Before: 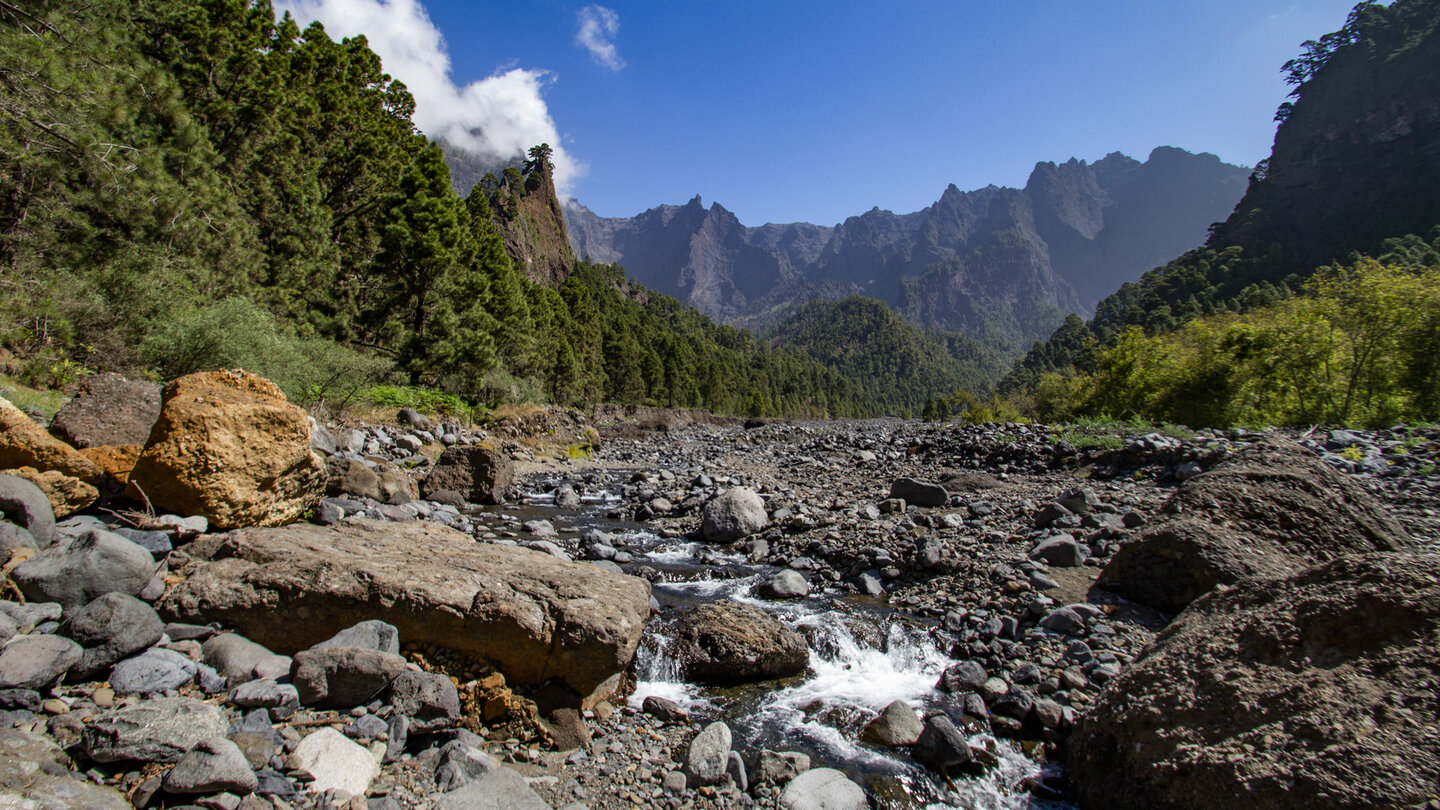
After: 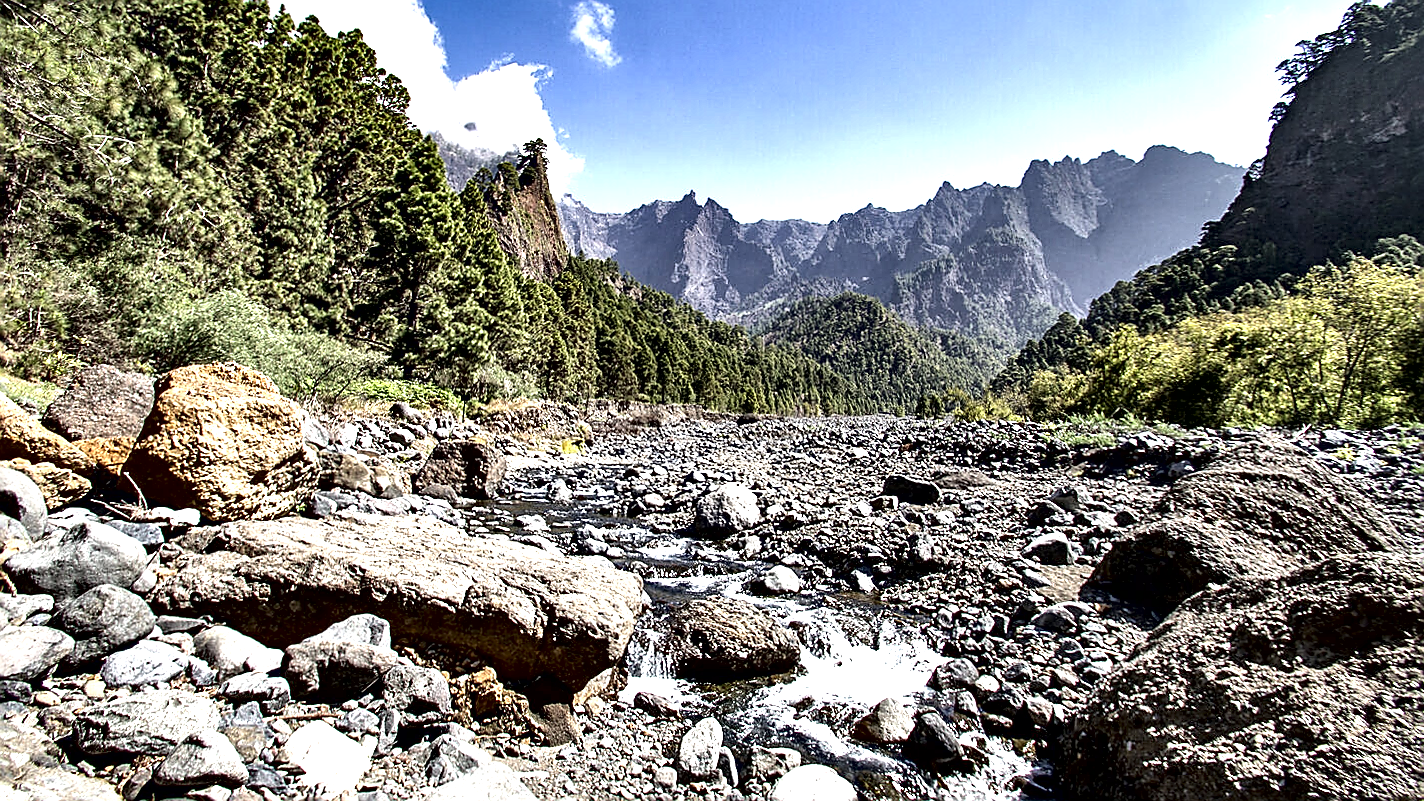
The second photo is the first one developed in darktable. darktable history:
contrast brightness saturation: contrast 0.1, saturation -0.286
local contrast: mode bilateral grid, contrast 20, coarseness 50, detail 171%, midtone range 0.2
exposure: black level correction 0, exposure 1.294 EV, compensate highlight preservation false
contrast equalizer: octaves 7, y [[0.6 ×6], [0.55 ×6], [0 ×6], [0 ×6], [0 ×6]]
crop and rotate: angle -0.359°
sharpen: radius 1.409, amount 1.233, threshold 0.663
